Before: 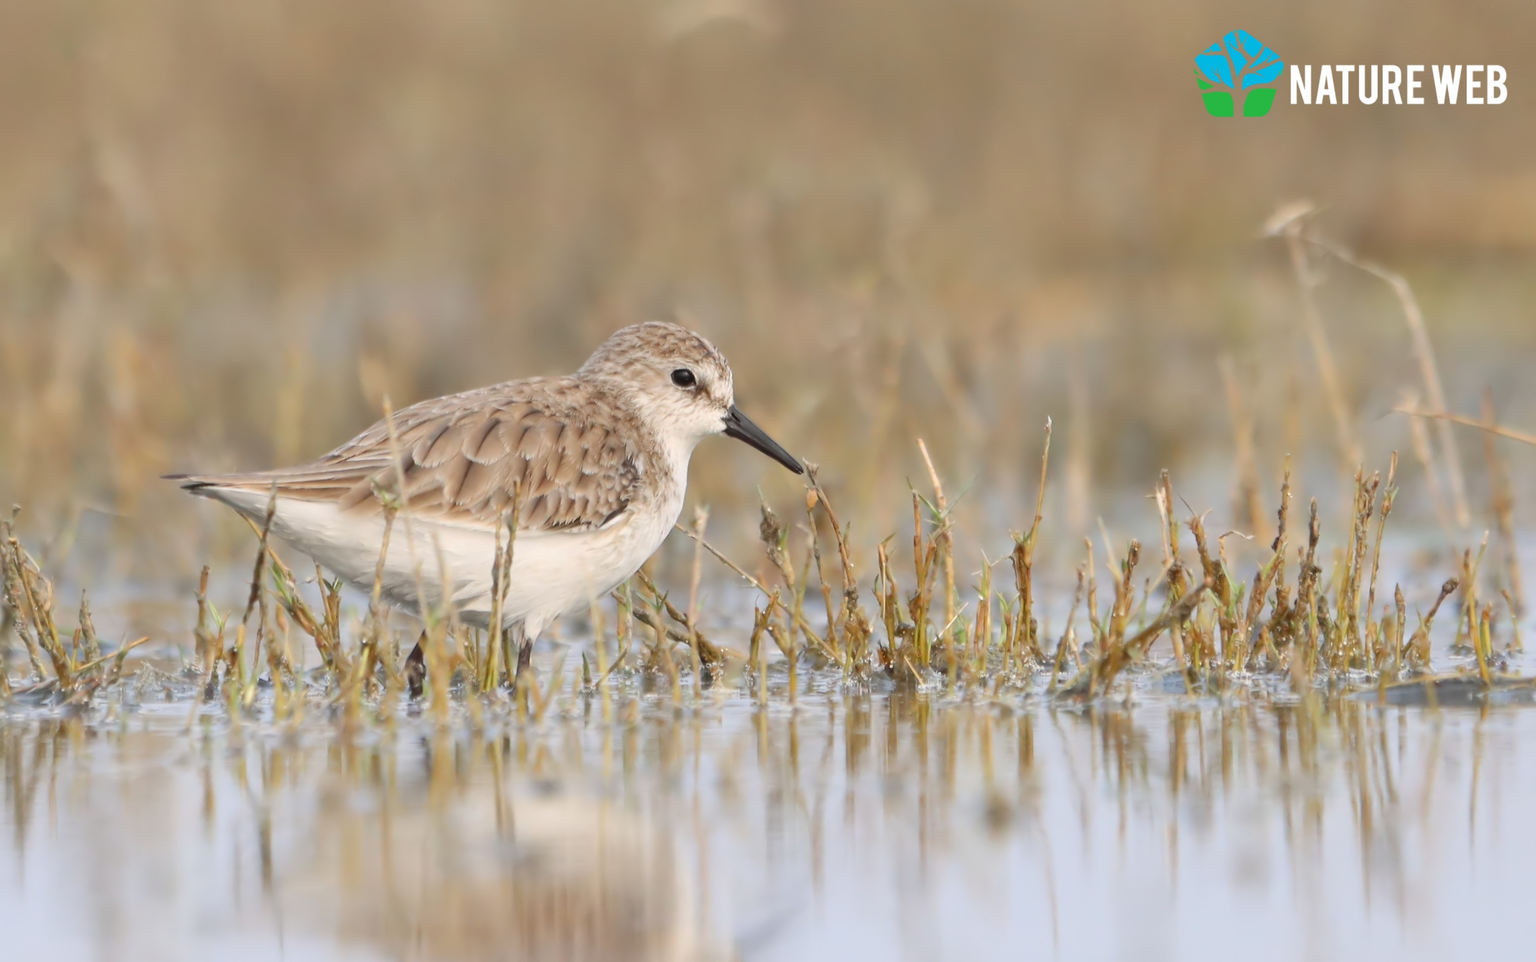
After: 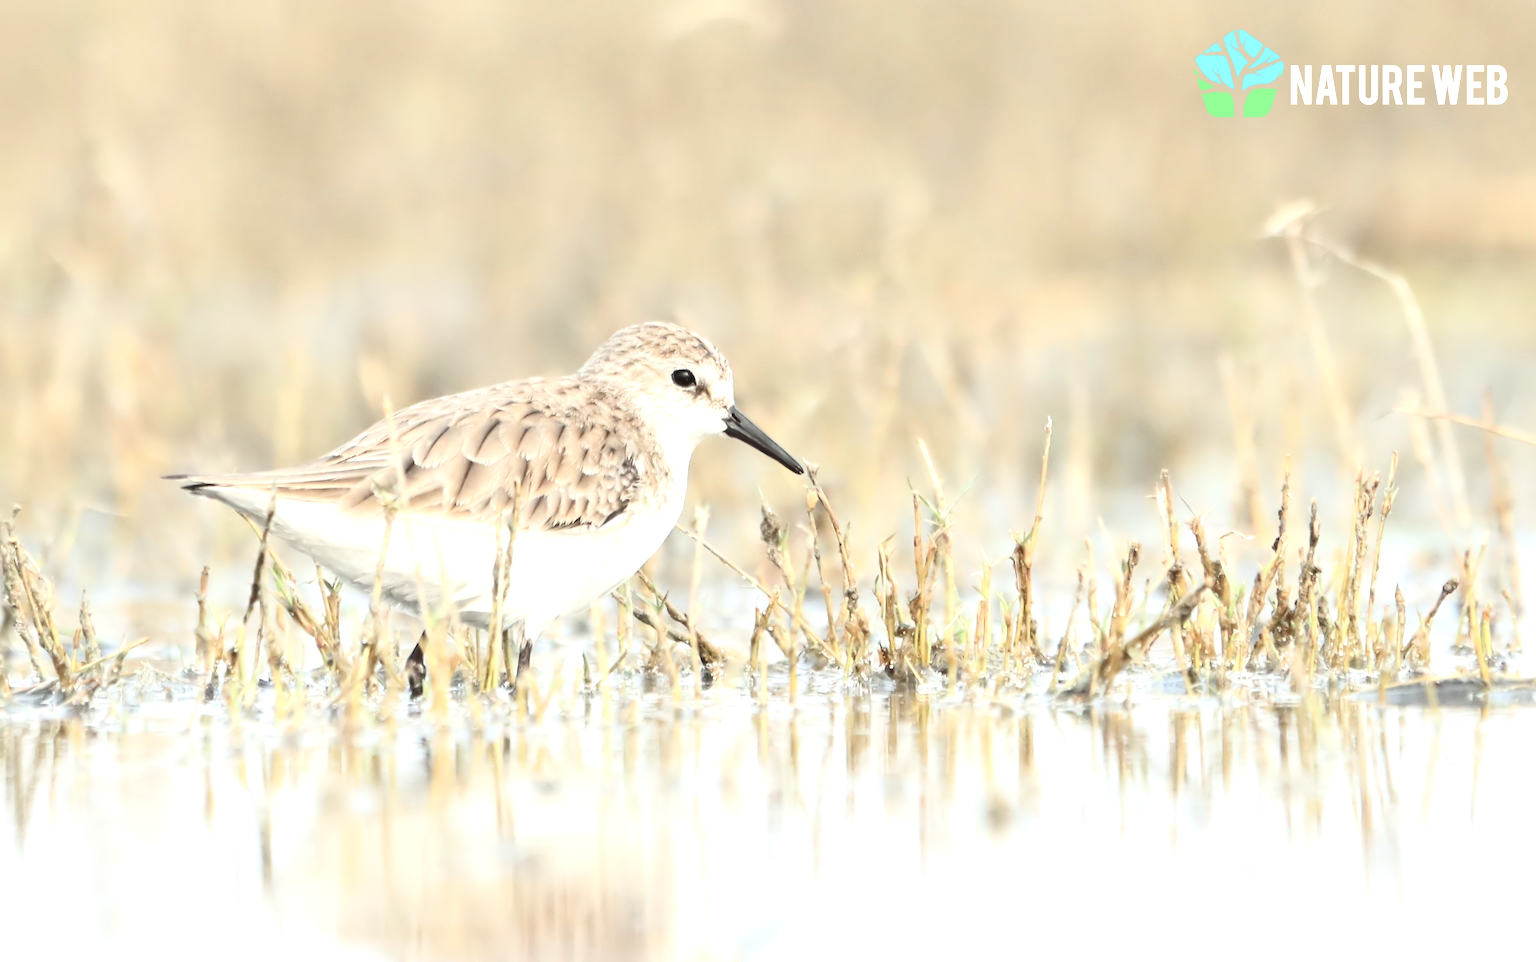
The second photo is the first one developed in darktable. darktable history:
contrast brightness saturation: contrast 0.248, saturation -0.325
color correction: highlights a* -2.58, highlights b* 2.36
exposure: black level correction 0, exposure 1.378 EV, compensate exposure bias true, compensate highlight preservation false
